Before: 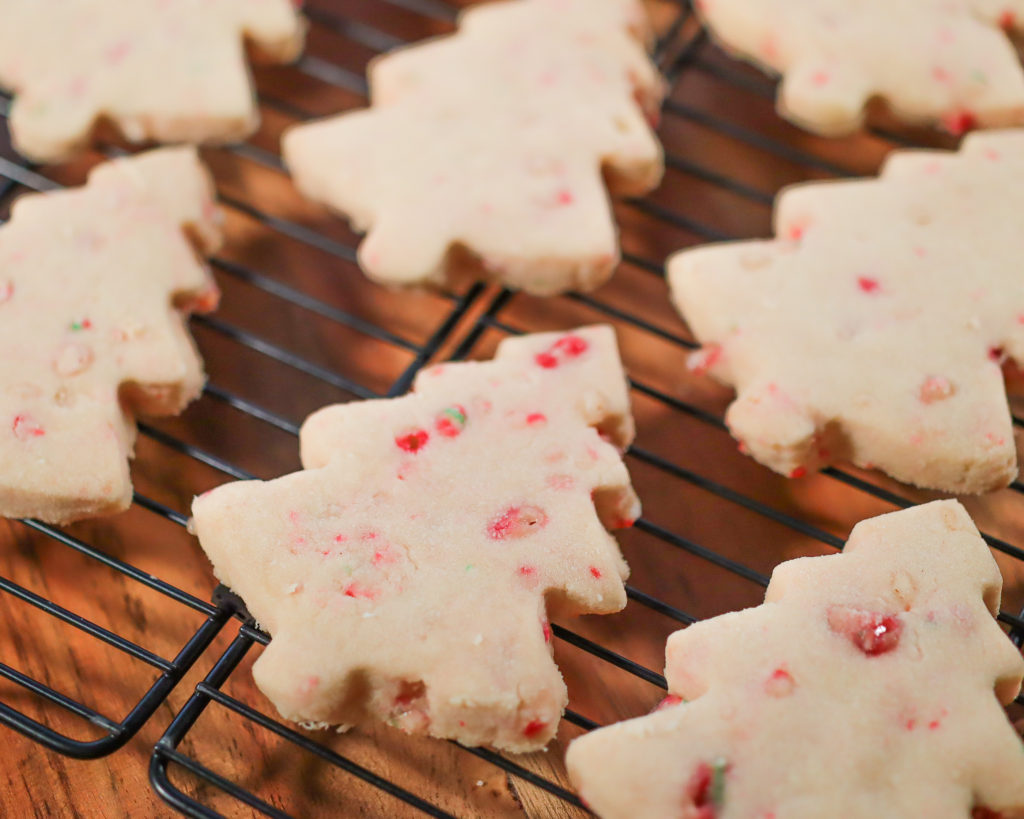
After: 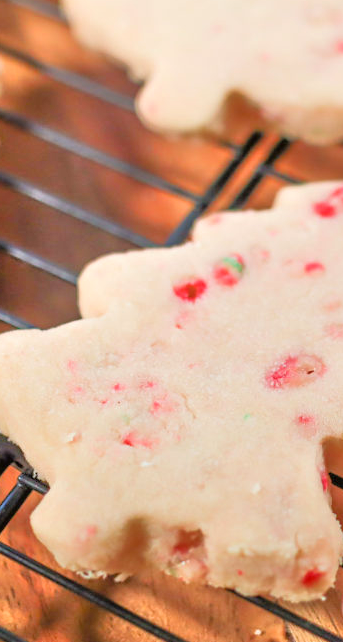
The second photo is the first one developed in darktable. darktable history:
tone equalizer: -7 EV 0.15 EV, -6 EV 0.6 EV, -5 EV 1.15 EV, -4 EV 1.33 EV, -3 EV 1.15 EV, -2 EV 0.6 EV, -1 EV 0.15 EV, mask exposure compensation -0.5 EV
crop and rotate: left 21.77%, top 18.528%, right 44.676%, bottom 2.997%
levels: levels [0, 0.476, 0.951]
